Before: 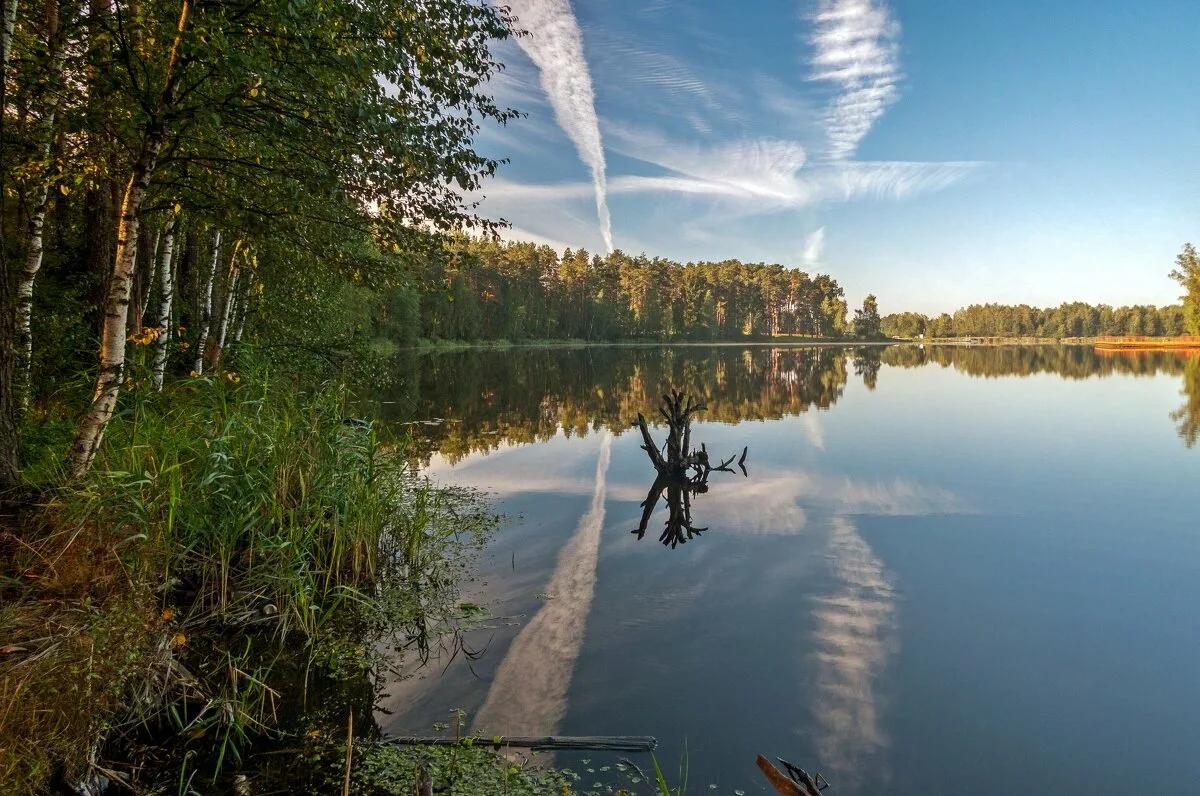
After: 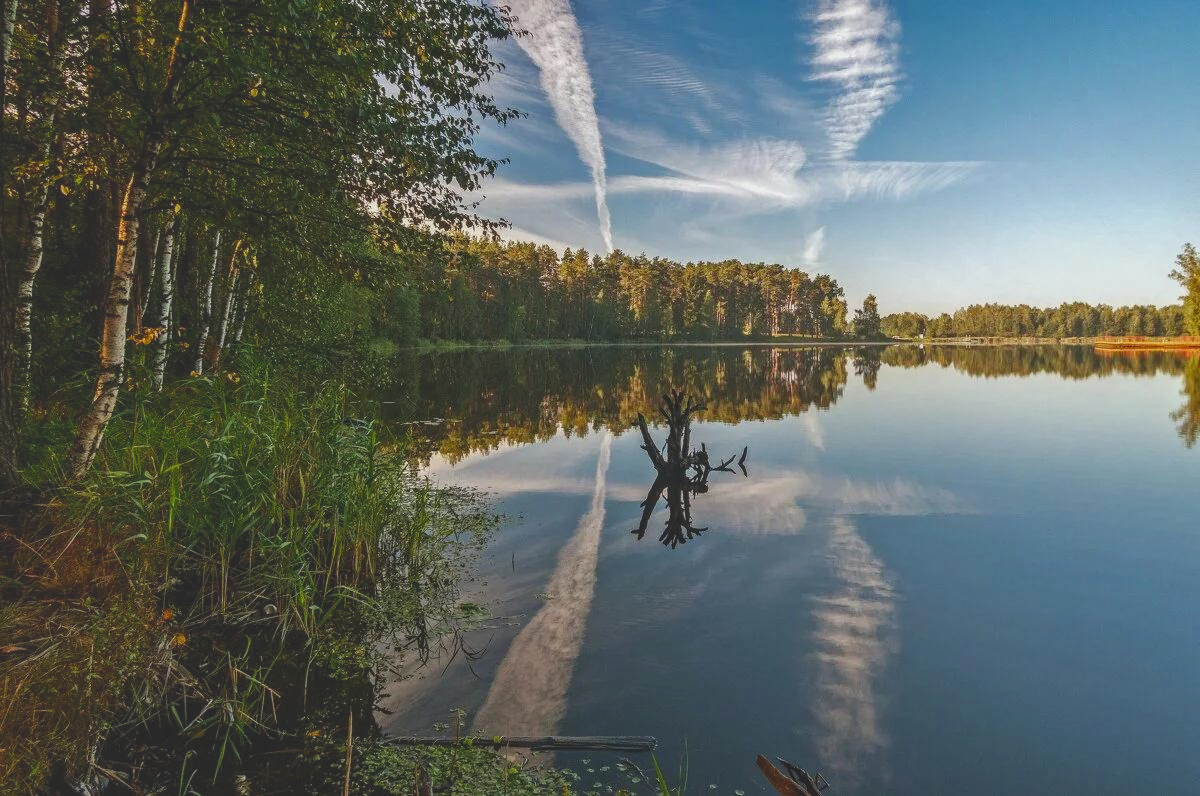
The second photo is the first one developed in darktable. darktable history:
local contrast: detail 130%
exposure: black level correction -0.036, exposure -0.497 EV, compensate highlight preservation false
color balance rgb: perceptual saturation grading › global saturation 20%, perceptual saturation grading › highlights -25%, perceptual saturation grading › shadows 50%
